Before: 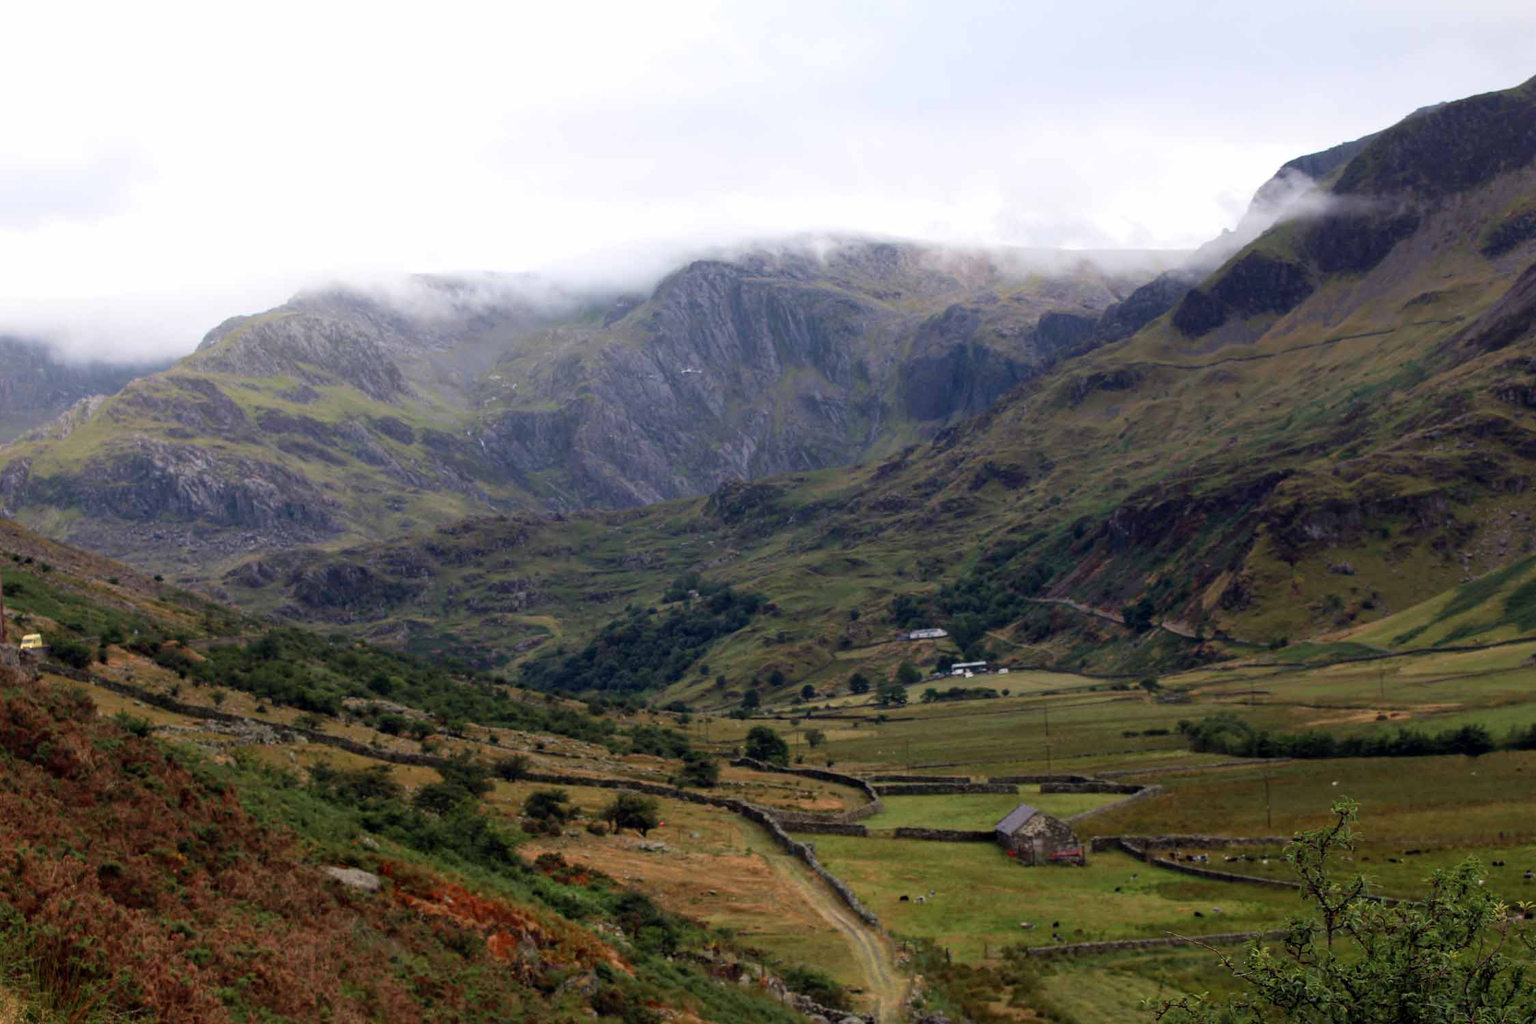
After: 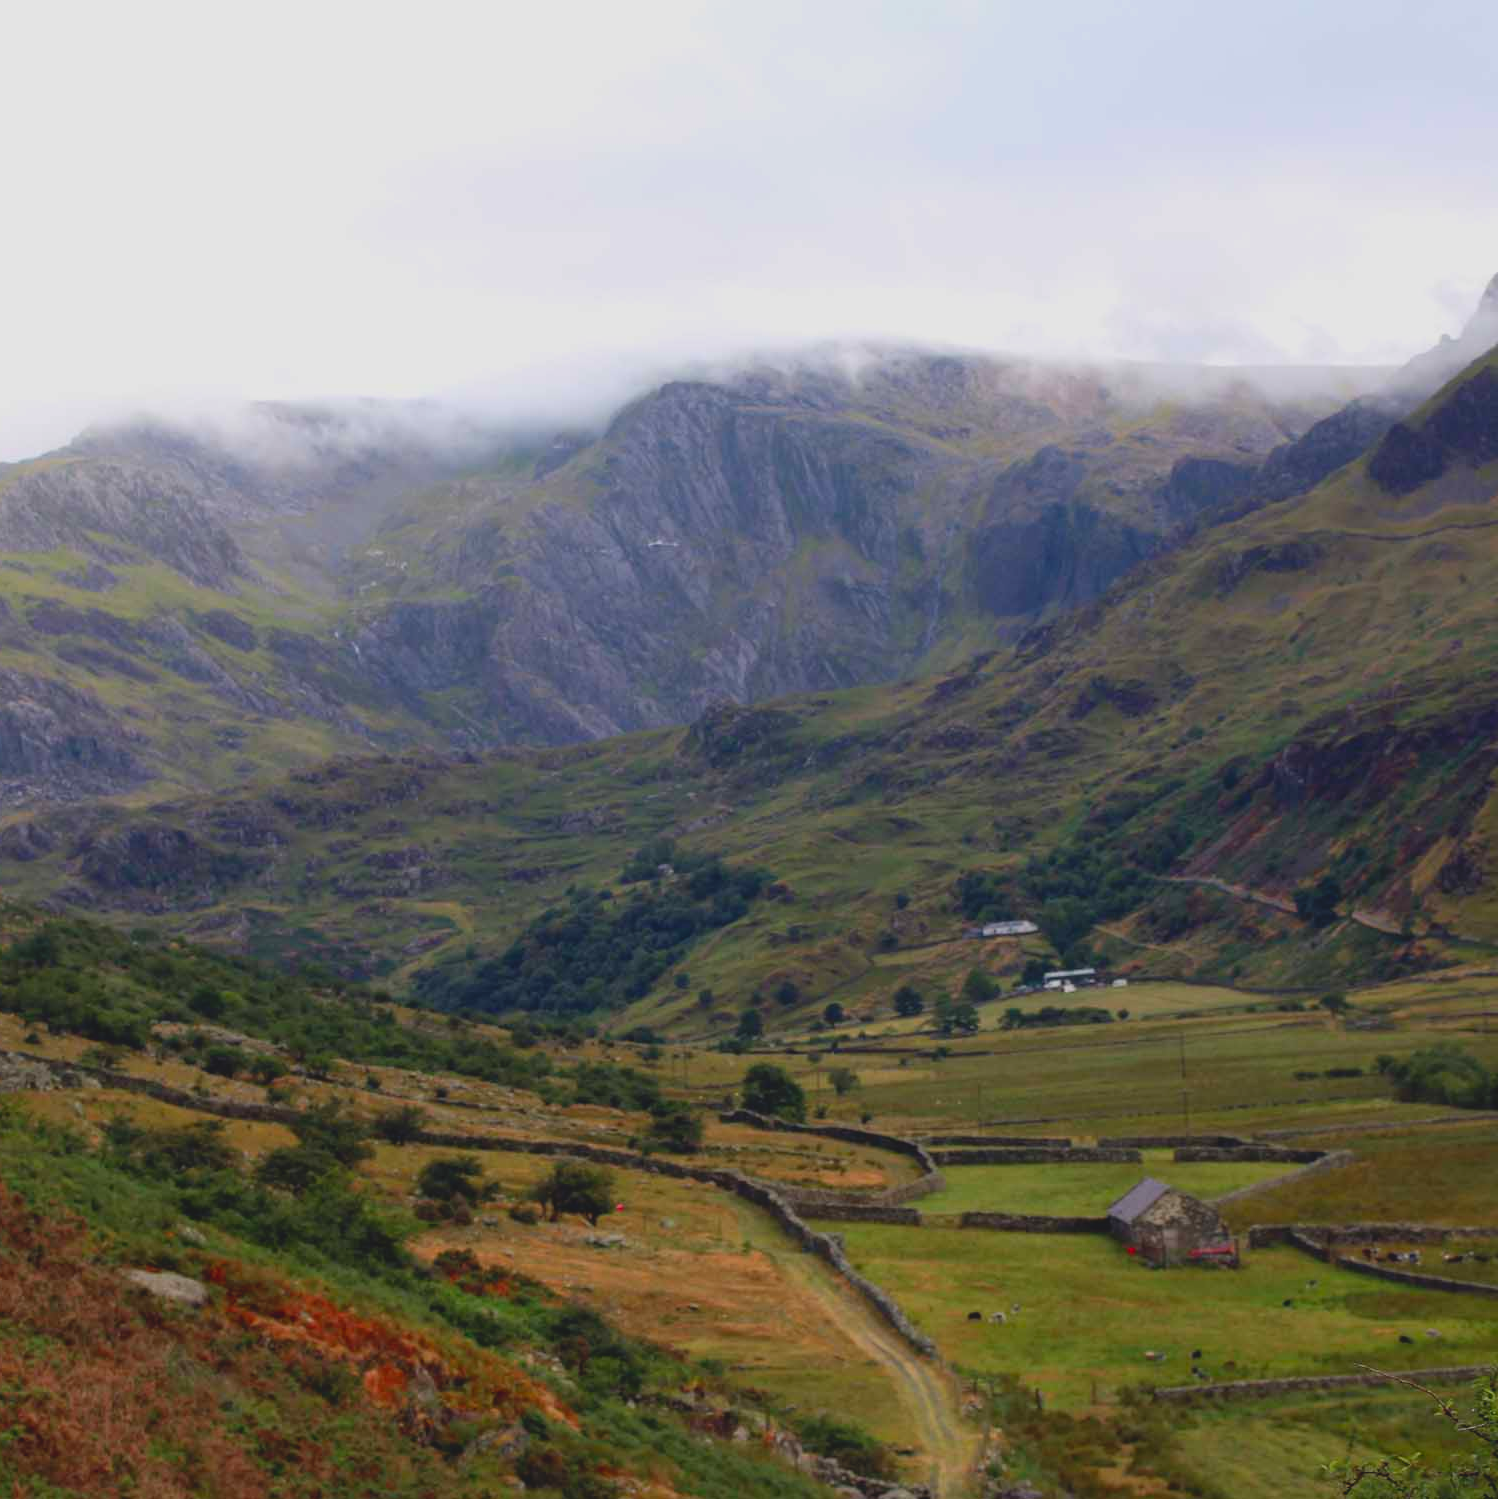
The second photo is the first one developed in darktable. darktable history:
crop and rotate: left 15.589%, right 17.808%
contrast brightness saturation: contrast -0.185, saturation 0.187
